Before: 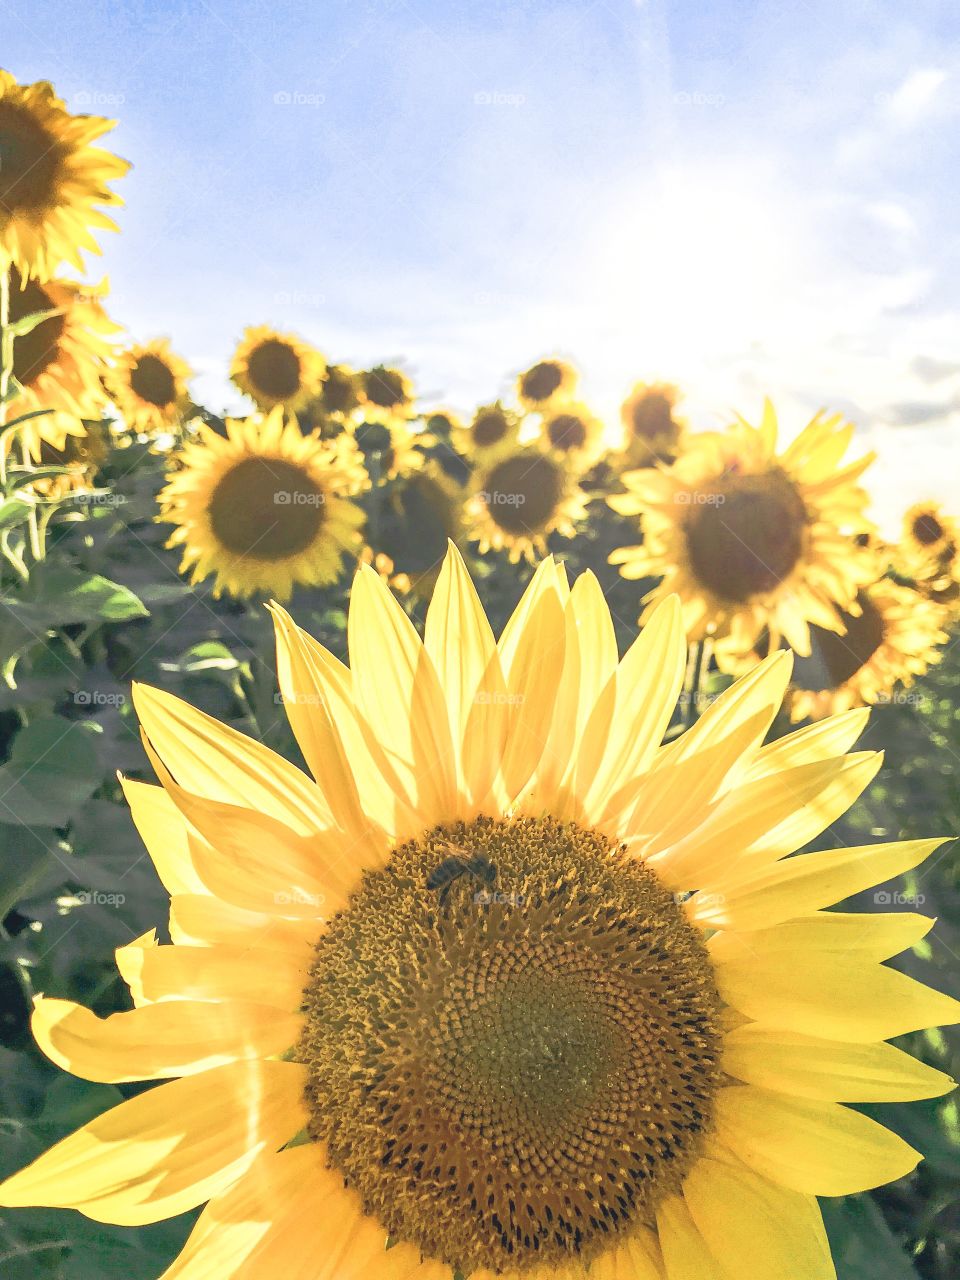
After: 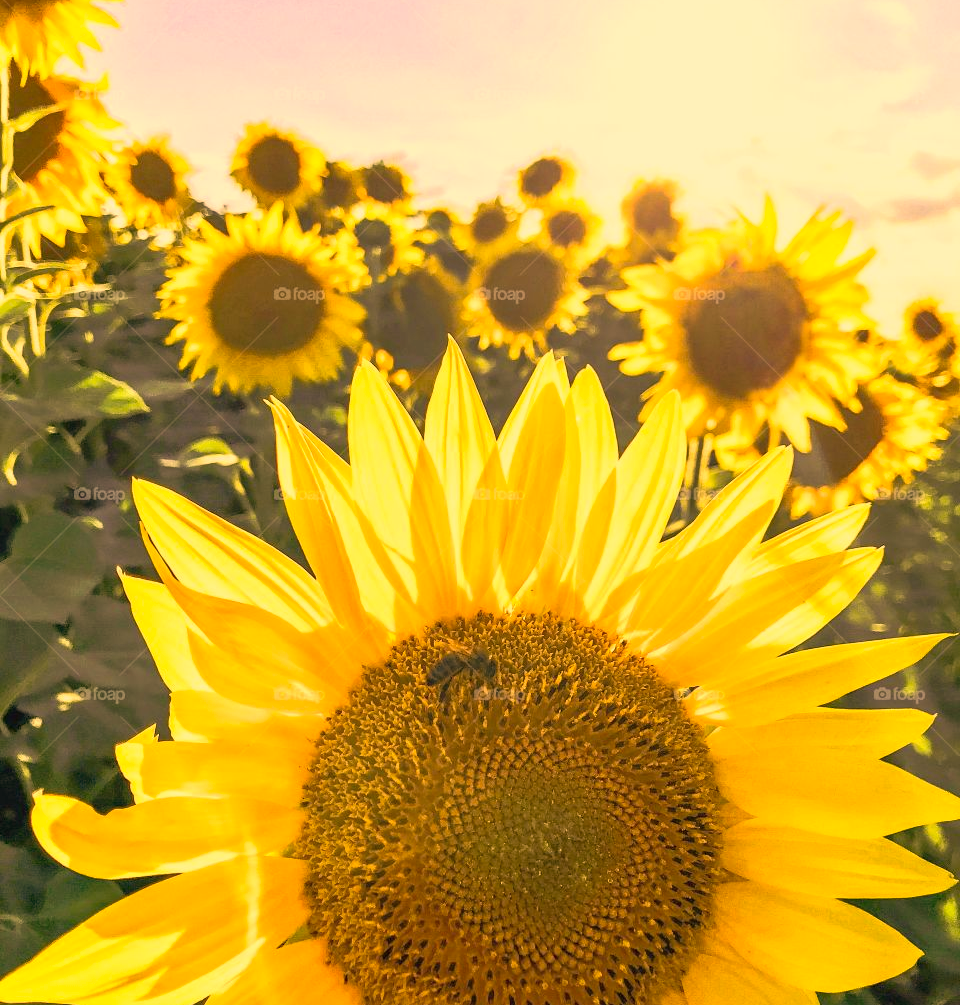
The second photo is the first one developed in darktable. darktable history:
exposure: black level correction 0.007, compensate exposure bias true, compensate highlight preservation false
color correction: highlights a* 18.53, highlights b* 35.42, shadows a* 1.24, shadows b* 6.22, saturation 1.01
crop and rotate: top 15.99%, bottom 5.432%
